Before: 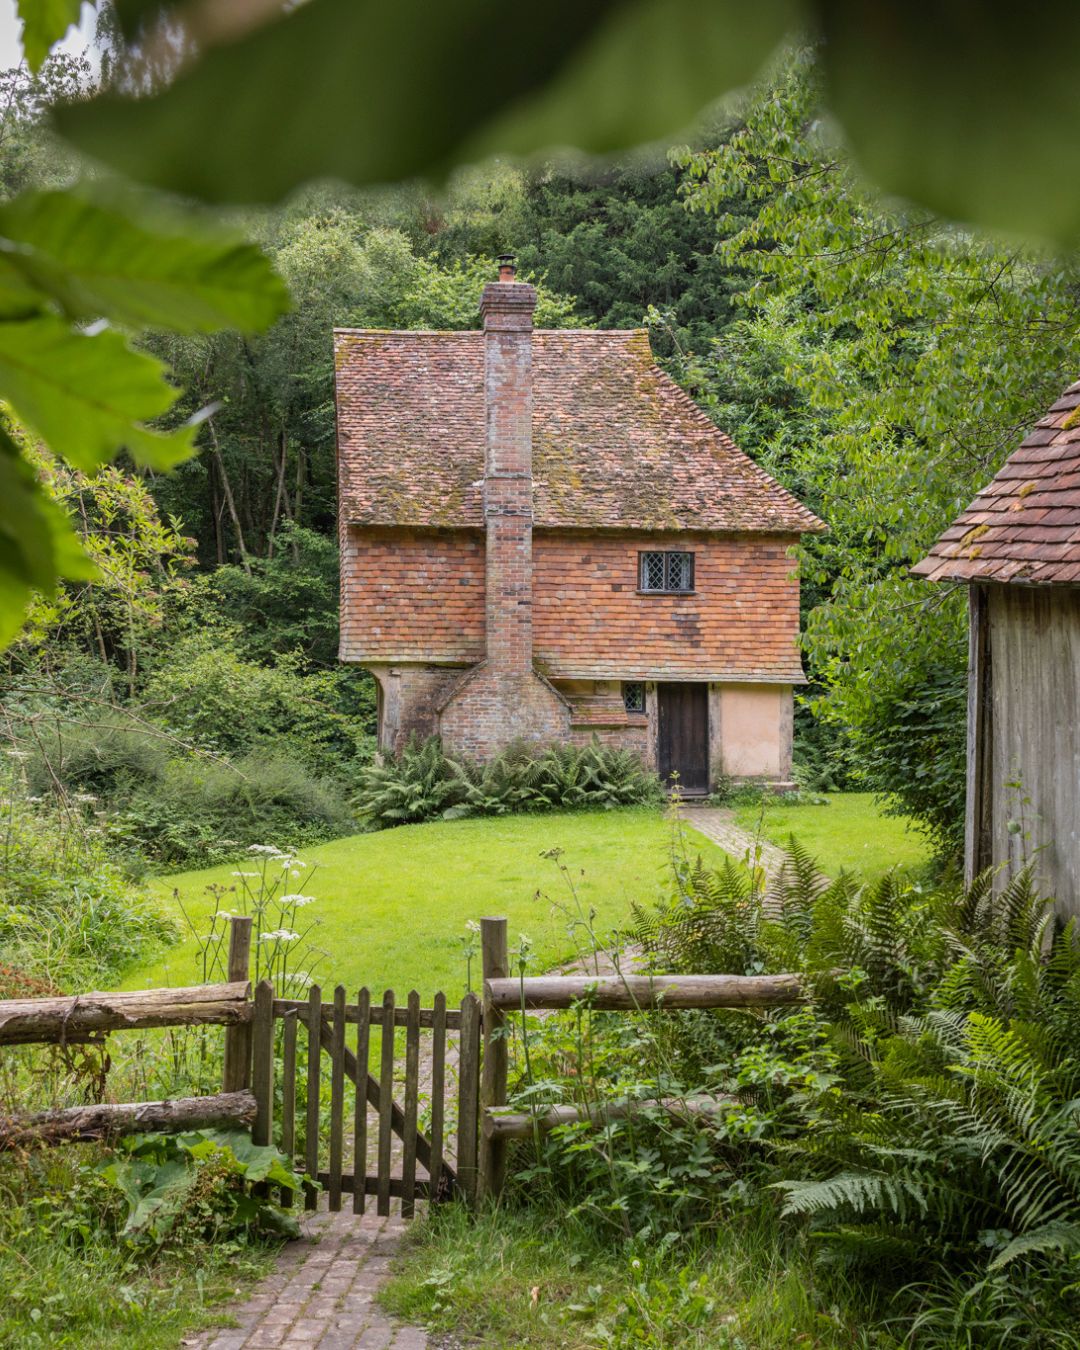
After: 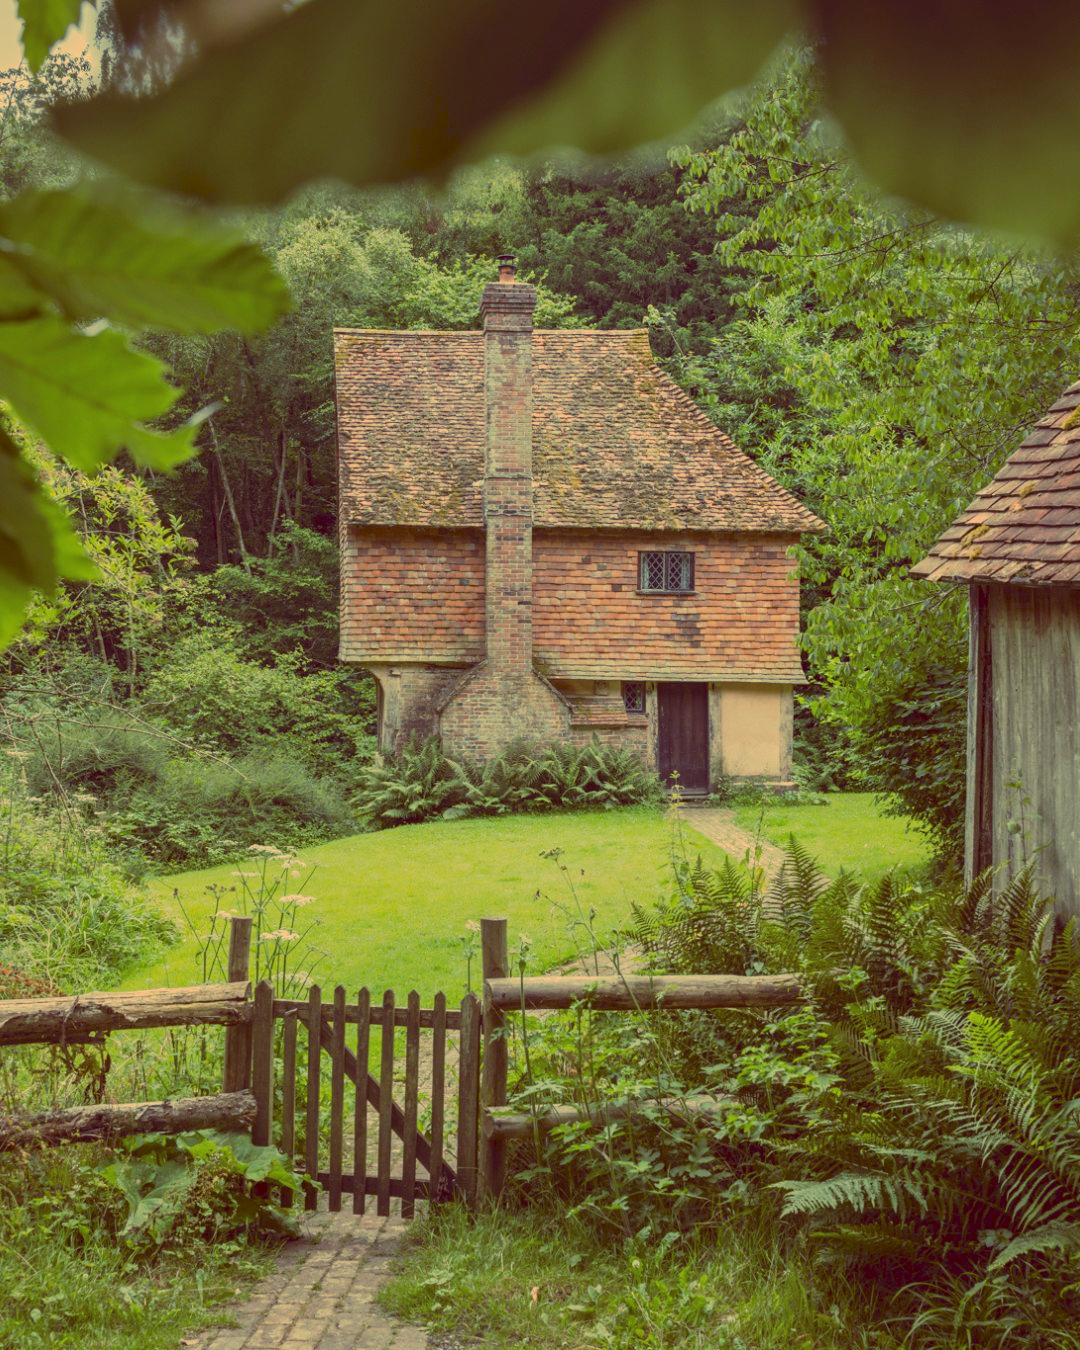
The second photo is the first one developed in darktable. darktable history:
tone curve: curves: ch0 [(0, 0) (0.003, 0.08) (0.011, 0.088) (0.025, 0.104) (0.044, 0.122) (0.069, 0.141) (0.1, 0.161) (0.136, 0.181) (0.177, 0.209) (0.224, 0.246) (0.277, 0.293) (0.335, 0.343) (0.399, 0.399) (0.468, 0.464) (0.543, 0.54) (0.623, 0.616) (0.709, 0.694) (0.801, 0.757) (0.898, 0.821) (1, 1)], preserve colors none
color look up table: target L [95.89, 95.69, 84.35, 82.19, 78.05, 77.74, 75.71, 74.8, 68.22, 67.8, 58.08, 51.1, 35.39, 25.62, 4.434, 203.49, 92.23, 87.82, 75.85, 67.23, 56.99, 57.35, 55.02, 51.58, 26, 8.397, 95.71, 81.36, 77.9, 71.64, 69.22, 63.9, 63.09, 59.41, 43.64, 44.83, 40.08, 33.14, 32.52, 22.17, 10.18, 7.291, 82.74, 71.99, 68.33, 57.06, 51.61, 40.53, 35.04], target a [18.64, 15.25, -30.49, -35.03, -72.1, -22.78, -58.61, -16.69, -11.63, -49.45, -29.8, -39.44, -0.968, -9.278, 28.82, 0, 26.24, 19.79, 46.37, 11.95, -0.175, 25.25, 86.19, 46.35, 56.41, 42.21, 21.28, 41.91, 3.304, 30.93, -5.201, -6.79, 62, 85.79, -3.571, 73, 40.15, 64.45, 23.88, 18.83, 52.35, 42.68, -53.4, -54.22, -40.08, -36.73, -24.41, -8.784, -0.711], target b [58.14, 103.84, 72.71, 47.86, 56.12, 32.45, 31.18, 78.96, 46.22, 70.12, 56.04, 49.12, 53.64, 27.54, 7.418, -0.002, 69.45, 50.61, 45.18, 67.64, 25.18, 19.39, 25.86, 72.05, 31.04, 13.74, 54.28, 36.82, 31.07, 20.47, 16.33, 18.6, 20.59, 5.198, -23.59, -6.509, -7.613, -33.54, -29.37, -27.77, -60.43, -28.89, 33.33, 19.56, 12.01, 11.96, -3.921, -20.36, 2.621], num patches 49
